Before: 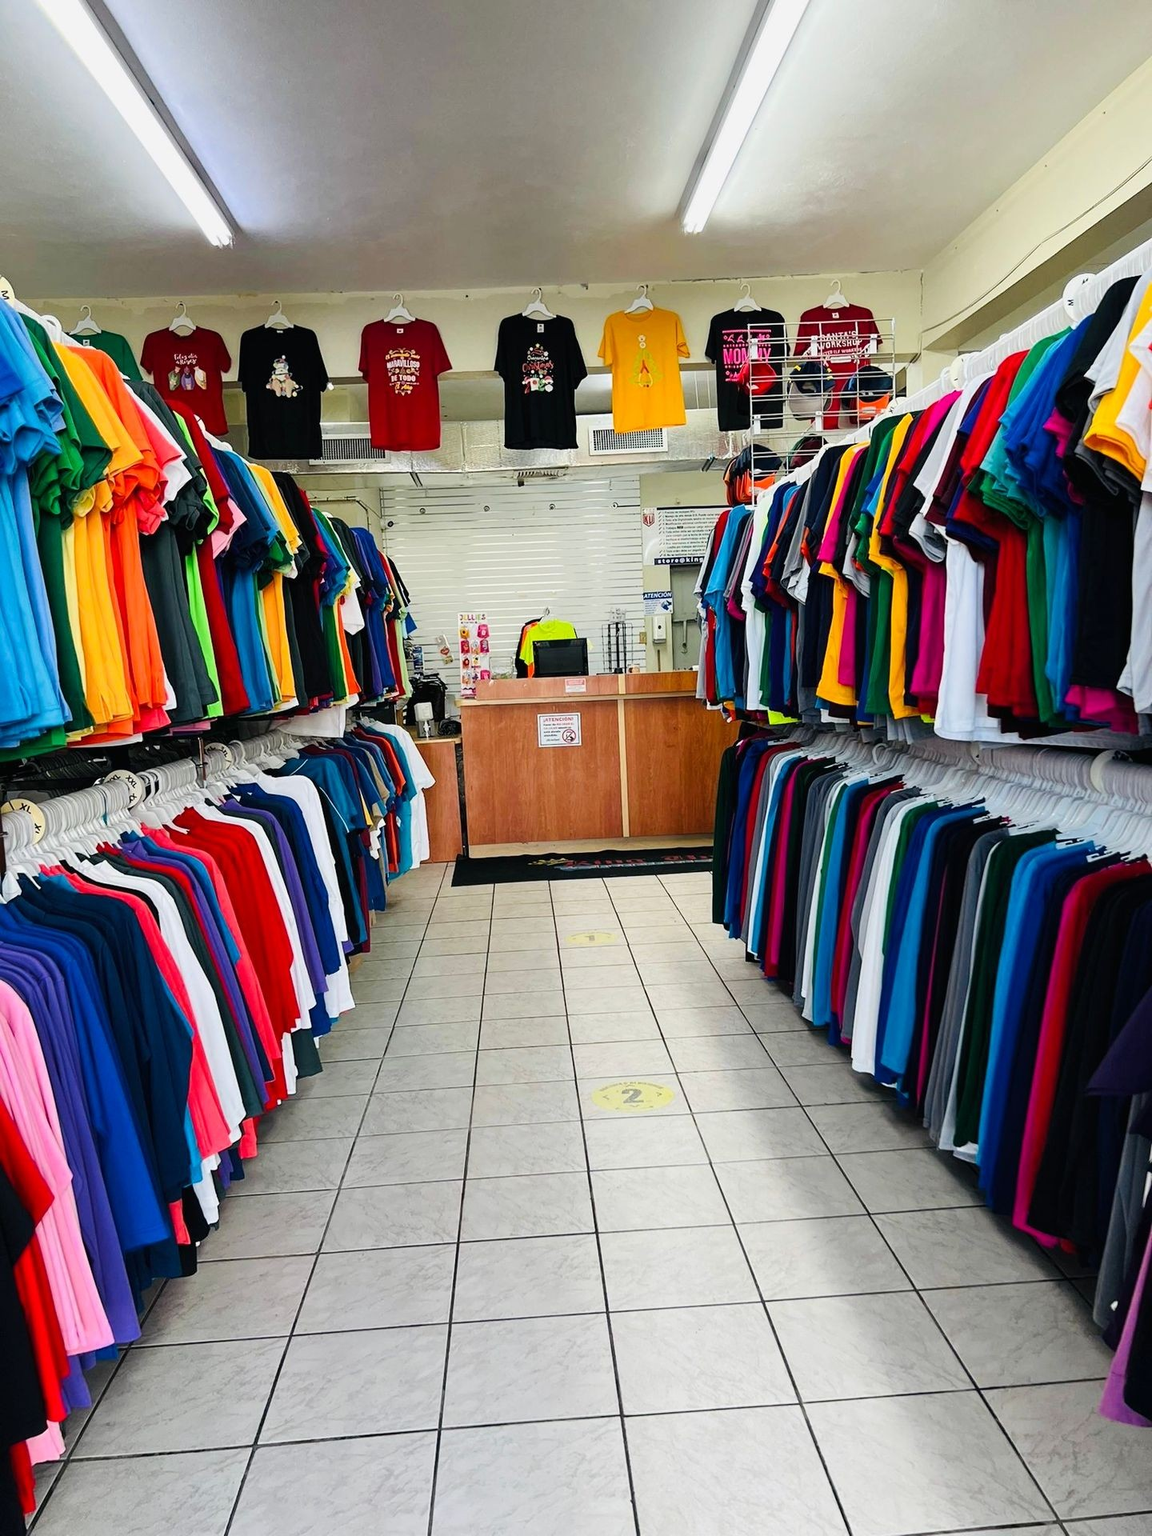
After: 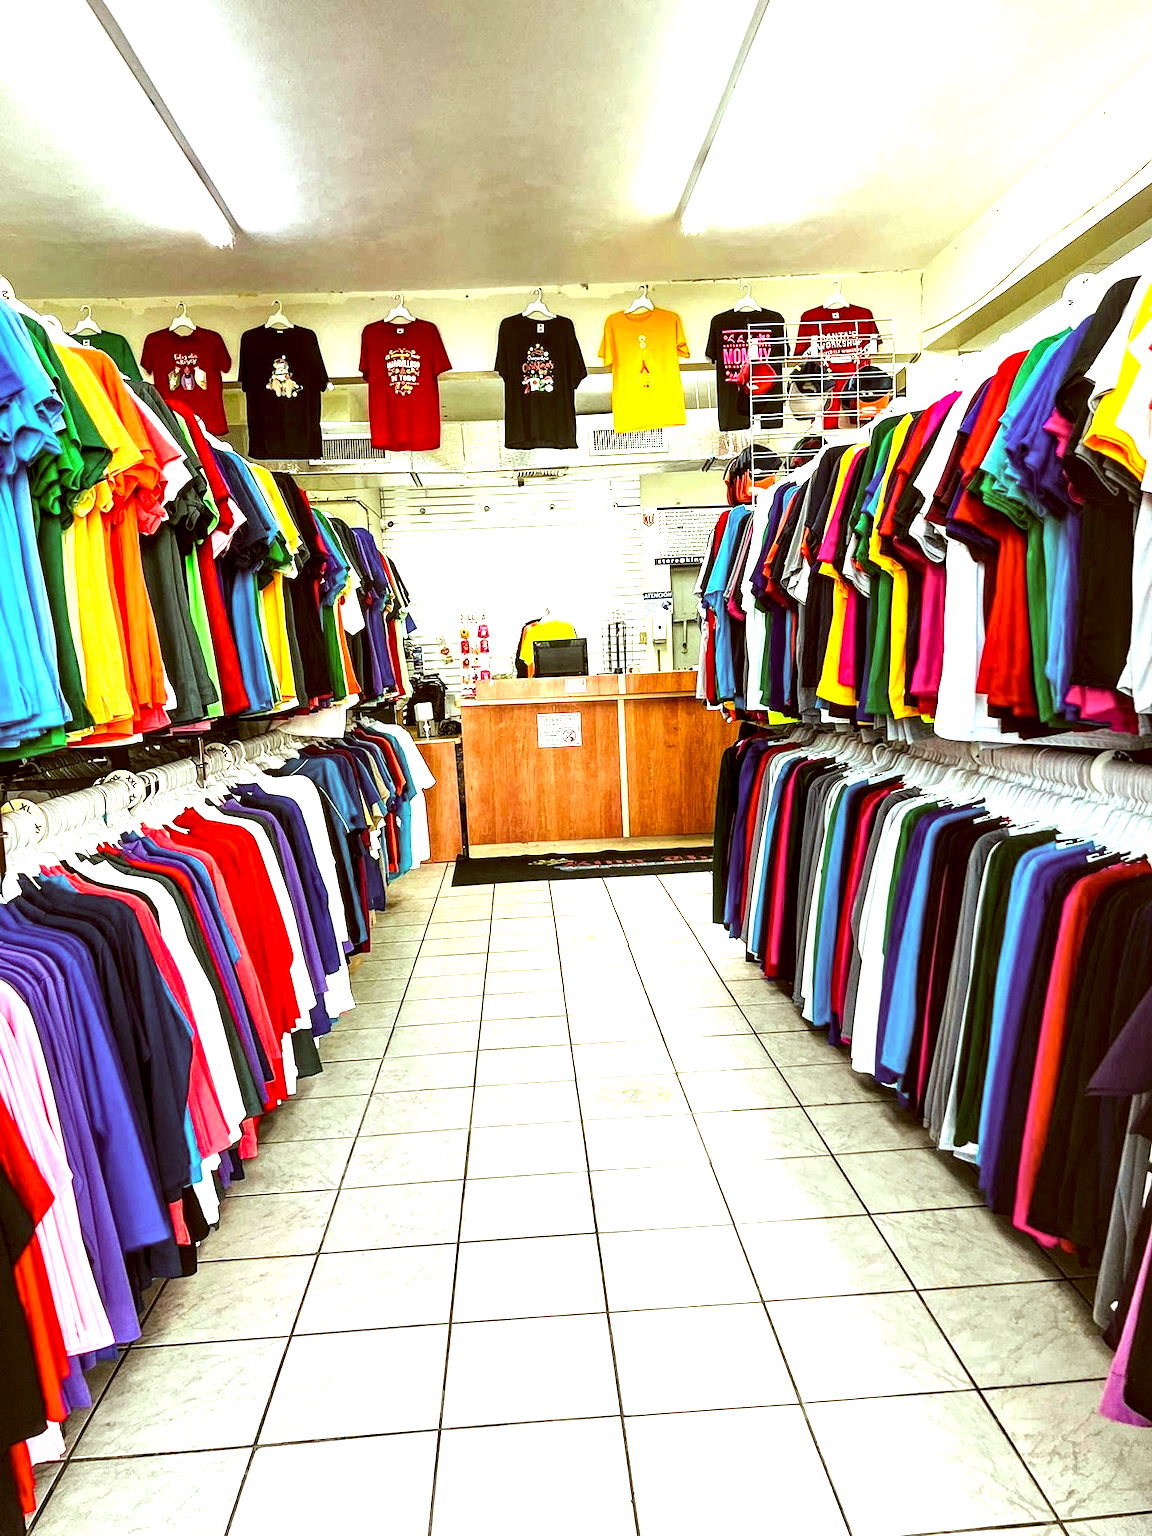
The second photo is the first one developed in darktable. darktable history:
local contrast: highlights 60%, shadows 60%, detail 160%
exposure: black level correction 0, exposure 1.3 EV, compensate exposure bias true, compensate highlight preservation false
color correction: highlights a* -5.3, highlights b* 9.8, shadows a* 9.8, shadows b* 24.26
